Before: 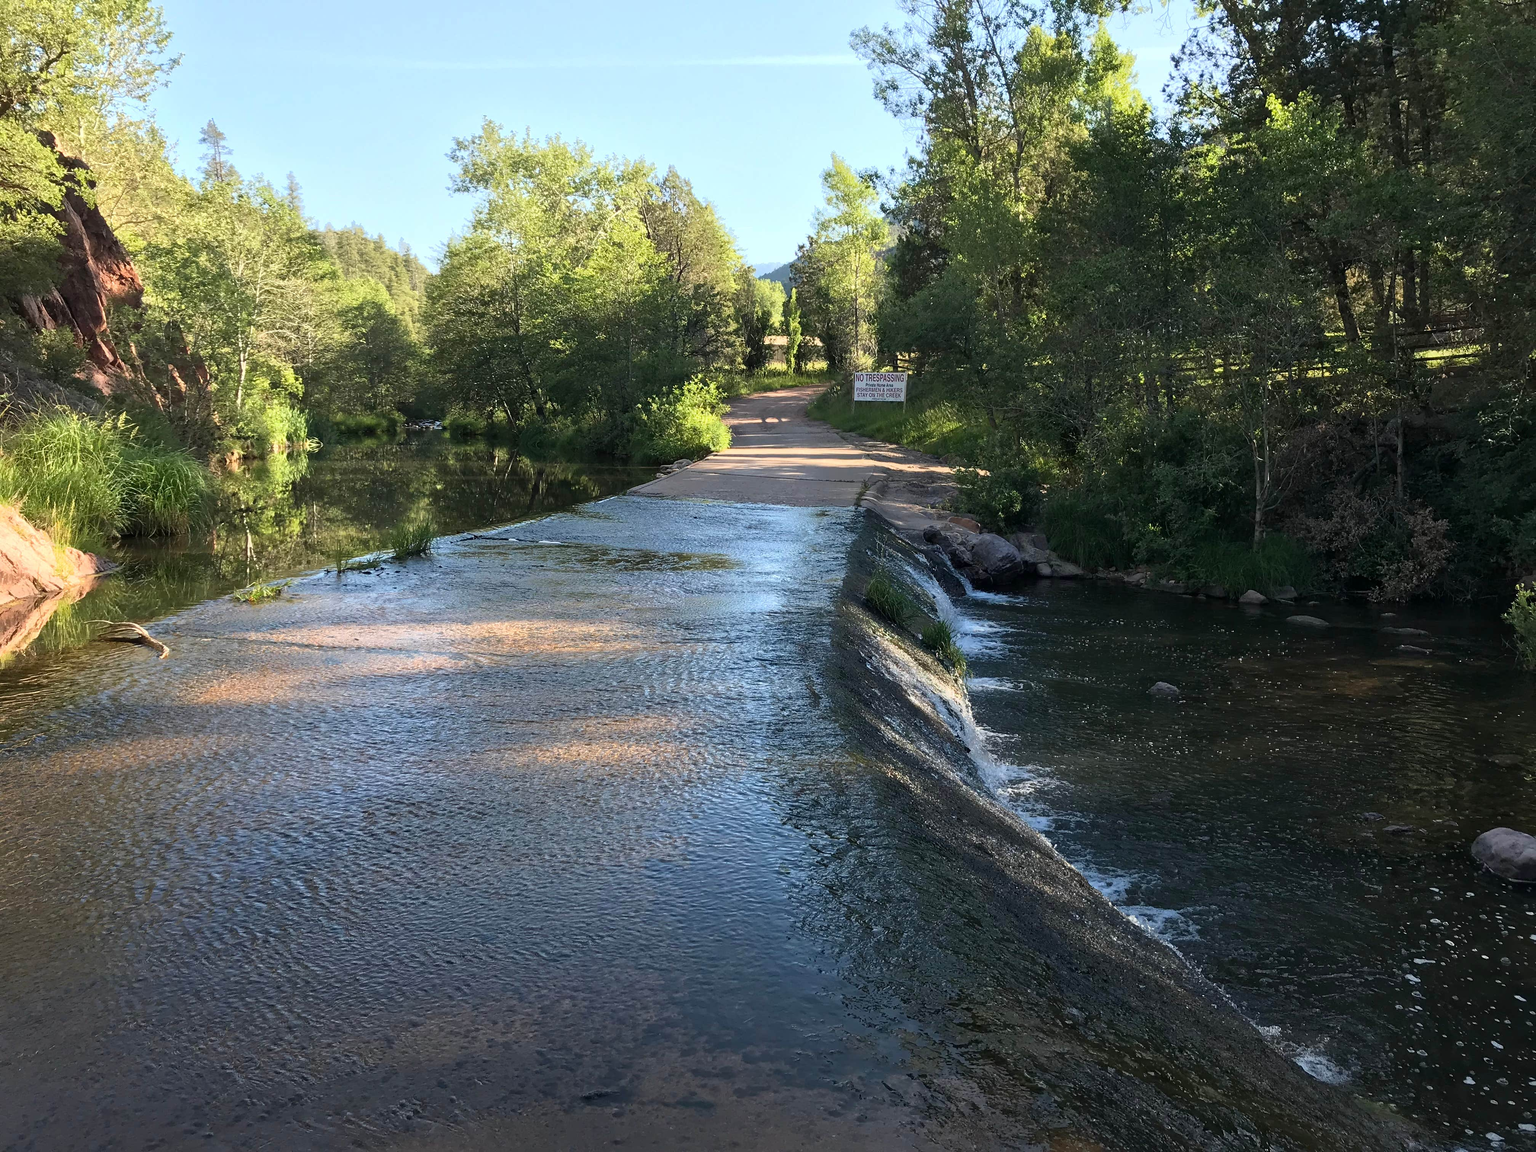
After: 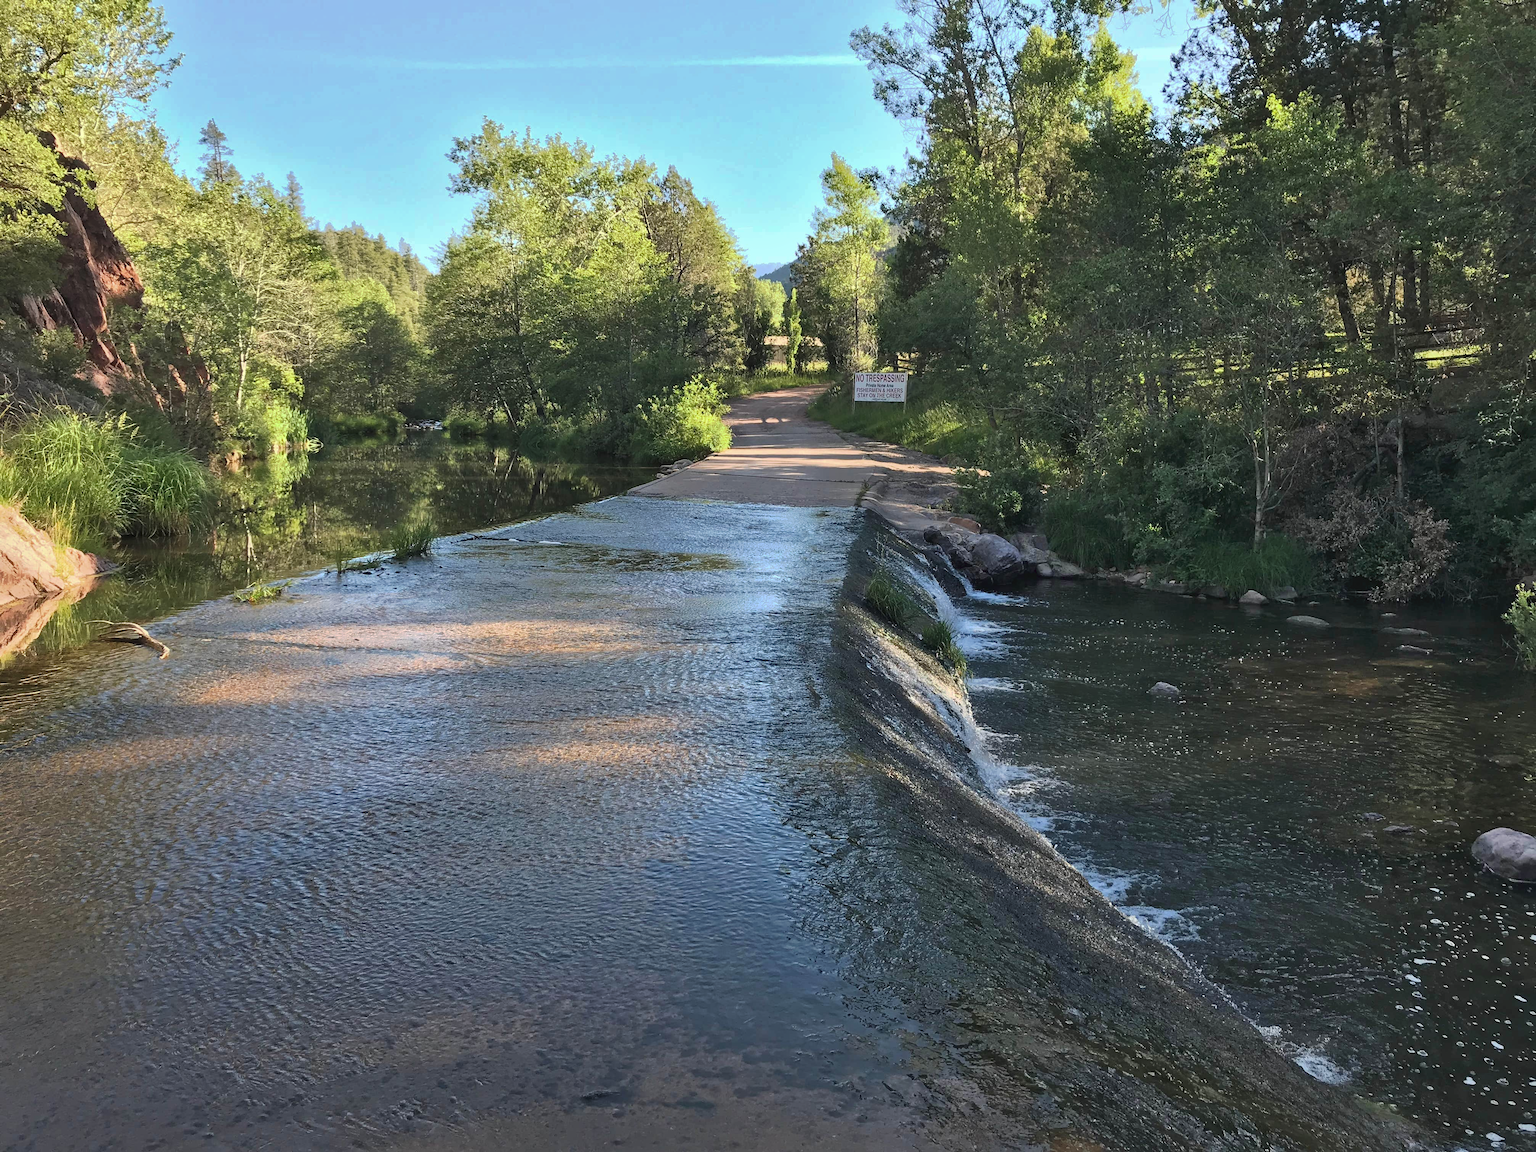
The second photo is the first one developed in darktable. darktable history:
tone equalizer: on, module defaults
tone curve: curves: ch0 [(0, 0) (0.003, 0.032) (0.011, 0.04) (0.025, 0.058) (0.044, 0.084) (0.069, 0.107) (0.1, 0.13) (0.136, 0.158) (0.177, 0.193) (0.224, 0.236) (0.277, 0.283) (0.335, 0.335) (0.399, 0.399) (0.468, 0.467) (0.543, 0.533) (0.623, 0.612) (0.709, 0.698) (0.801, 0.776) (0.898, 0.848) (1, 1)], preserve colors none
base curve: curves: ch0 [(0, 0) (0.472, 0.455) (1, 1)], preserve colors none
shadows and highlights: soften with gaussian
